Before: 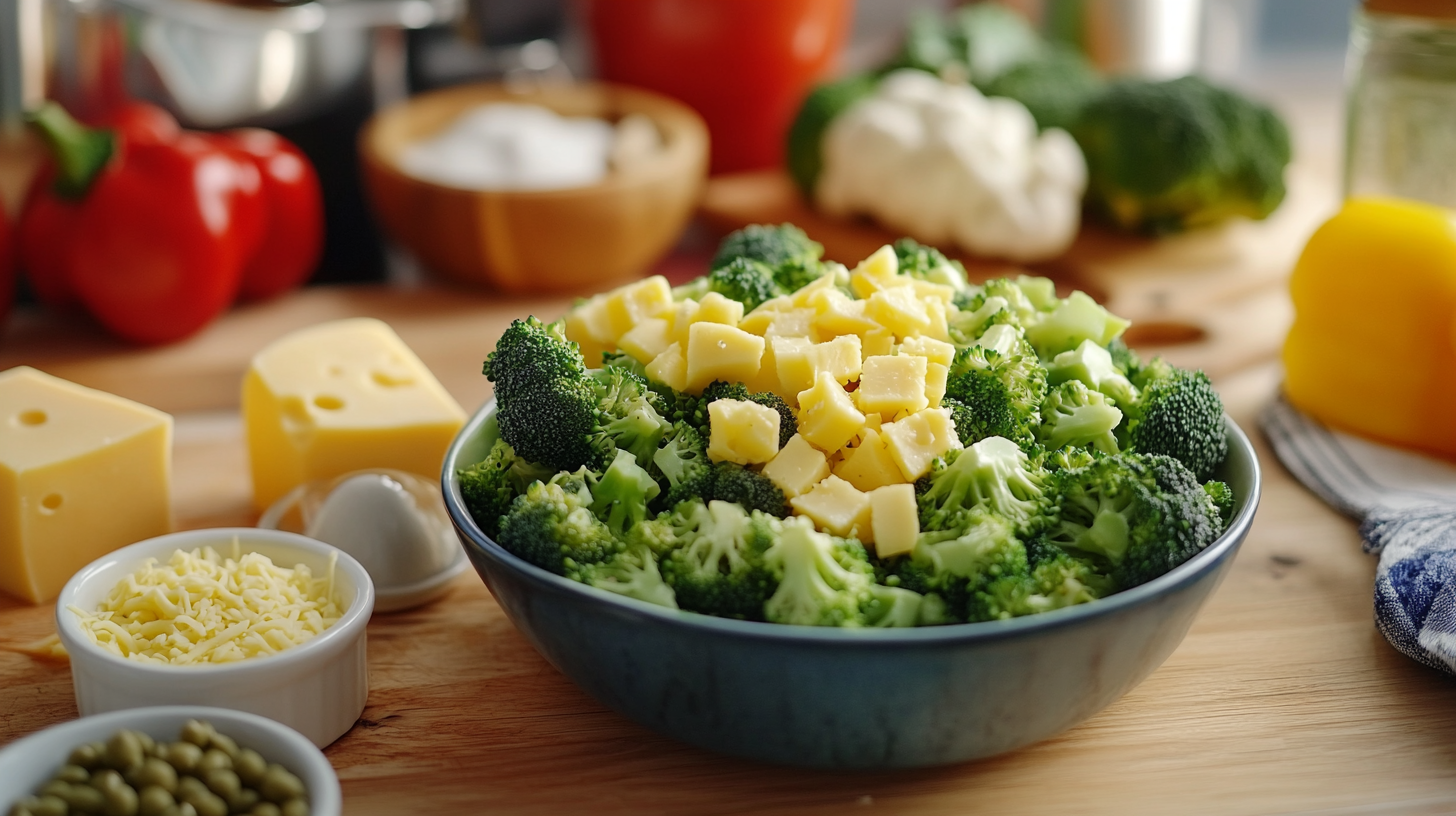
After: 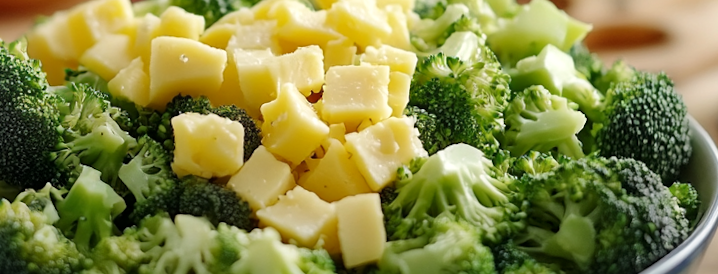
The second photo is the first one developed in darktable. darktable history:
local contrast: mode bilateral grid, contrast 20, coarseness 50, detail 130%, midtone range 0.2
crop: left 36.607%, top 34.735%, right 13.146%, bottom 30.611%
rotate and perspective: rotation -1.42°, crop left 0.016, crop right 0.984, crop top 0.035, crop bottom 0.965
